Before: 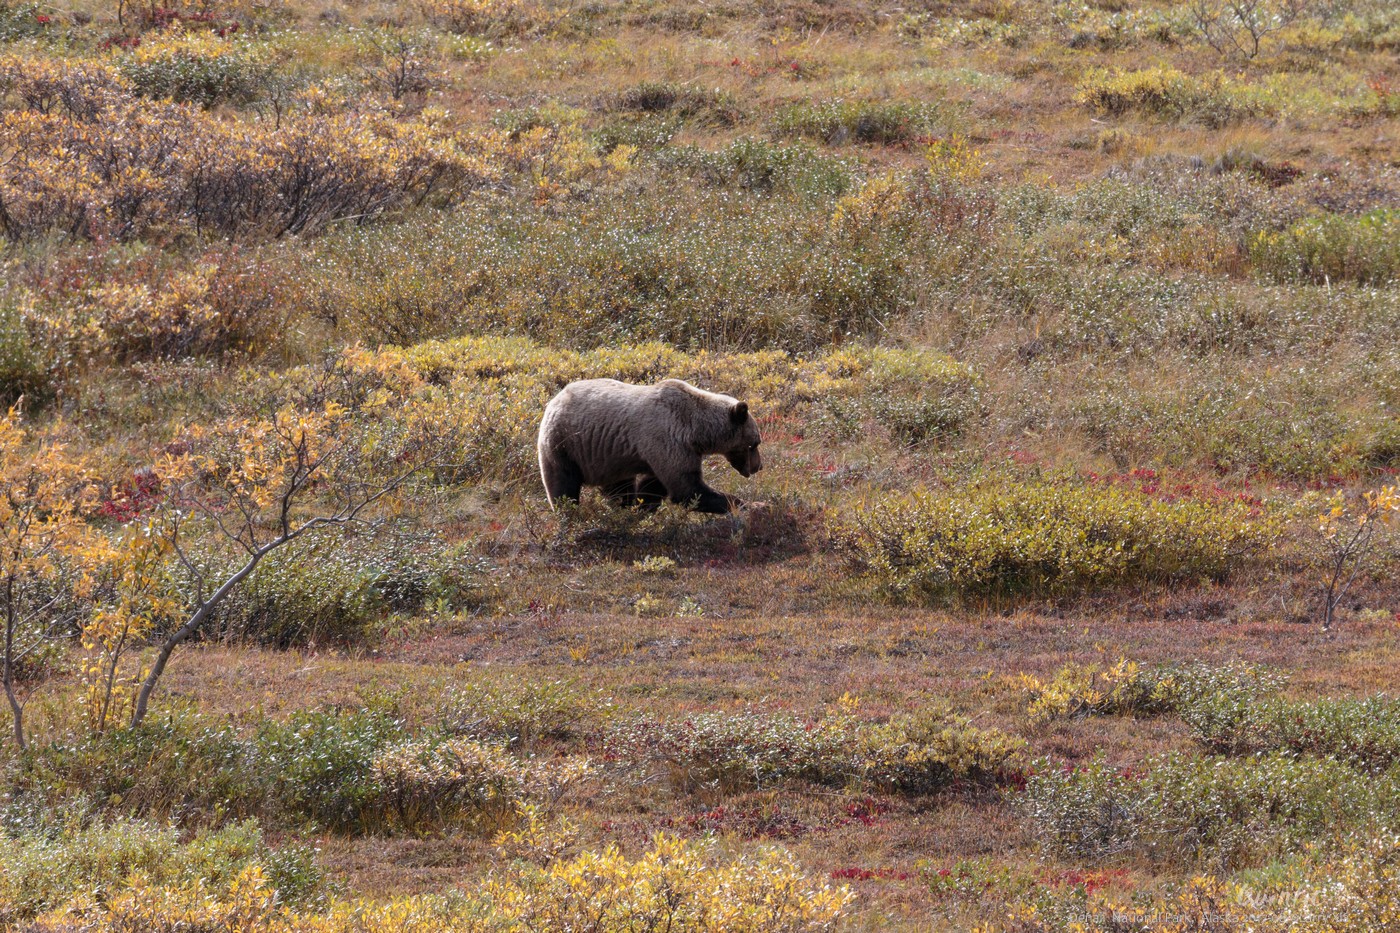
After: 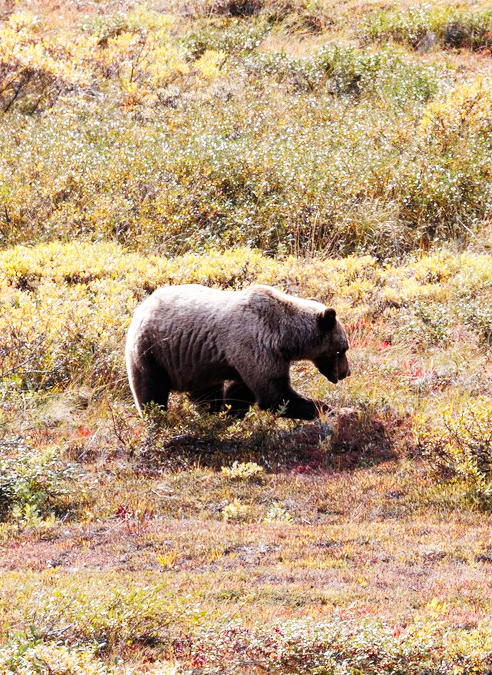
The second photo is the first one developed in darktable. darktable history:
crop and rotate: left 29.476%, top 10.214%, right 35.32%, bottom 17.333%
base curve: curves: ch0 [(0, 0) (0.007, 0.004) (0.027, 0.03) (0.046, 0.07) (0.207, 0.54) (0.442, 0.872) (0.673, 0.972) (1, 1)], preserve colors none
